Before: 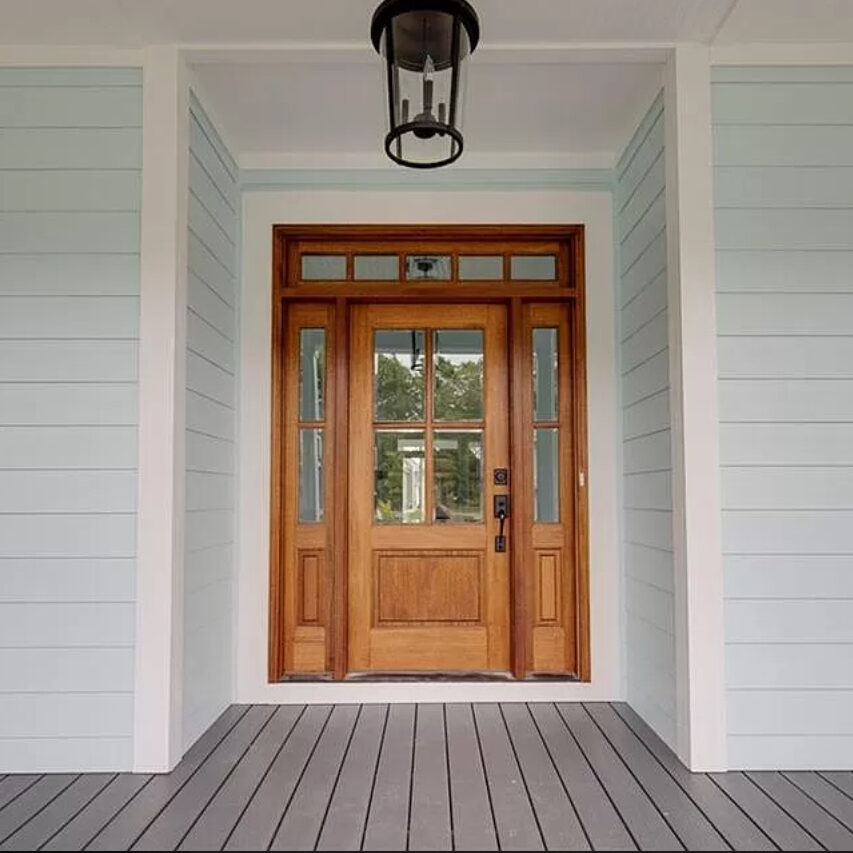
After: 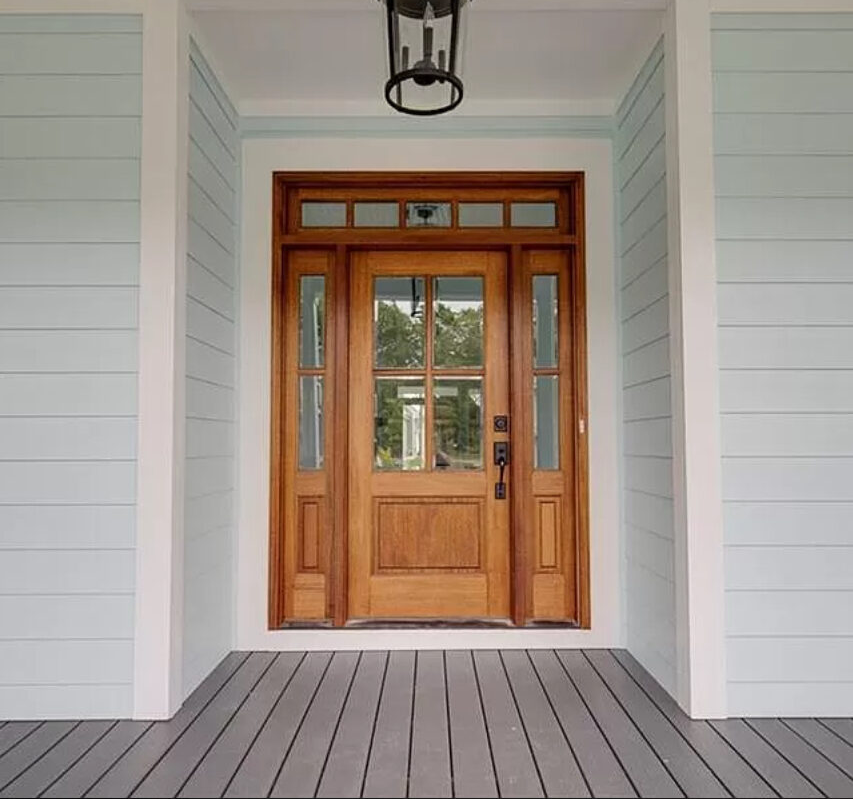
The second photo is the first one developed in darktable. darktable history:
crop and rotate: top 6.293%
